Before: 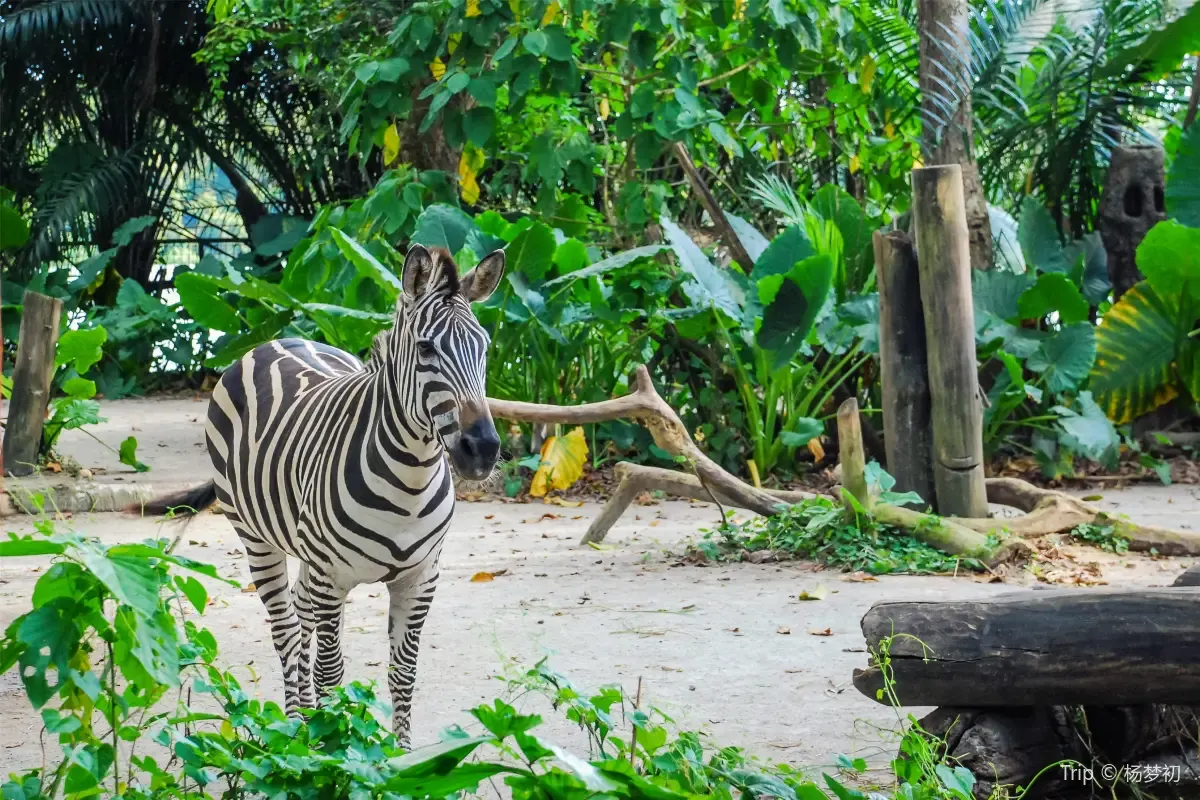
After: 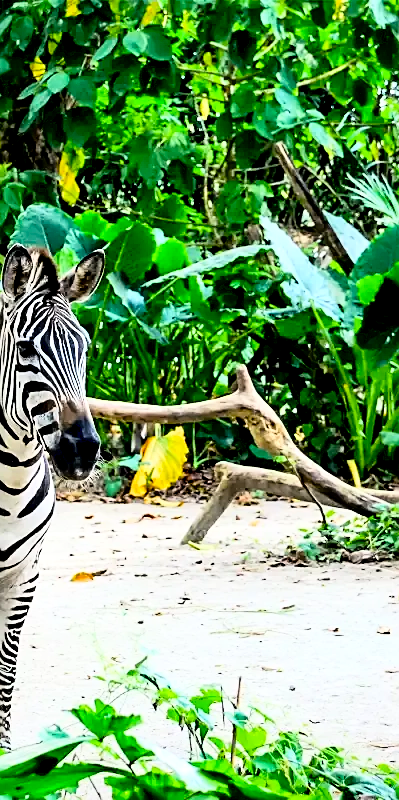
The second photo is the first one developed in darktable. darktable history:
base curve: curves: ch0 [(0, 0) (0.841, 0.609) (1, 1)]
exposure: black level correction 0.031, exposure 0.304 EV, compensate highlight preservation false
sharpen: on, module defaults
rgb curve: curves: ch0 [(0, 0) (0.21, 0.15) (0.24, 0.21) (0.5, 0.75) (0.75, 0.96) (0.89, 0.99) (1, 1)]; ch1 [(0, 0.02) (0.21, 0.13) (0.25, 0.2) (0.5, 0.67) (0.75, 0.9) (0.89, 0.97) (1, 1)]; ch2 [(0, 0.02) (0.21, 0.13) (0.25, 0.2) (0.5, 0.67) (0.75, 0.9) (0.89, 0.97) (1, 1)], compensate middle gray true
crop: left 33.36%, right 33.36%
